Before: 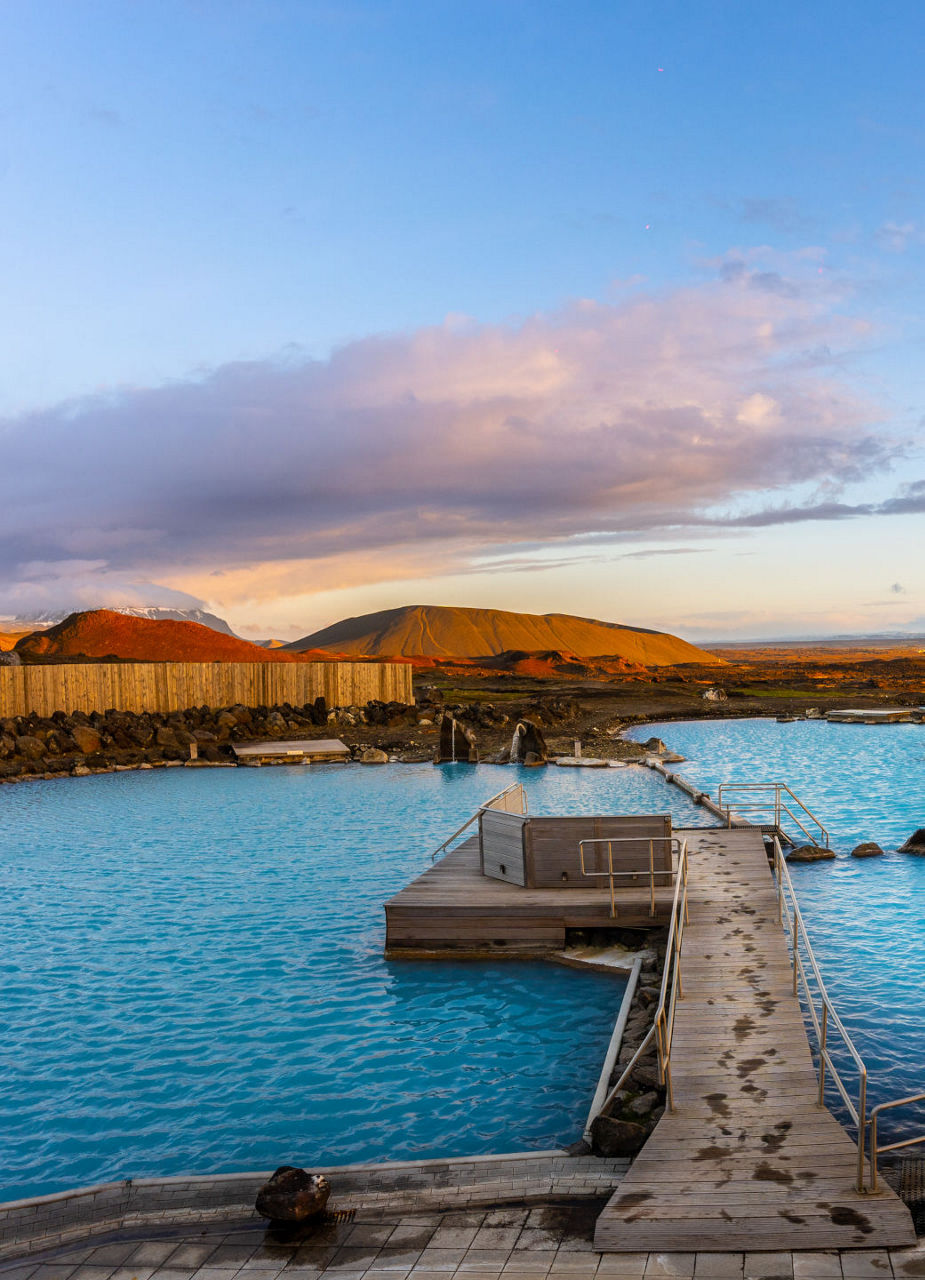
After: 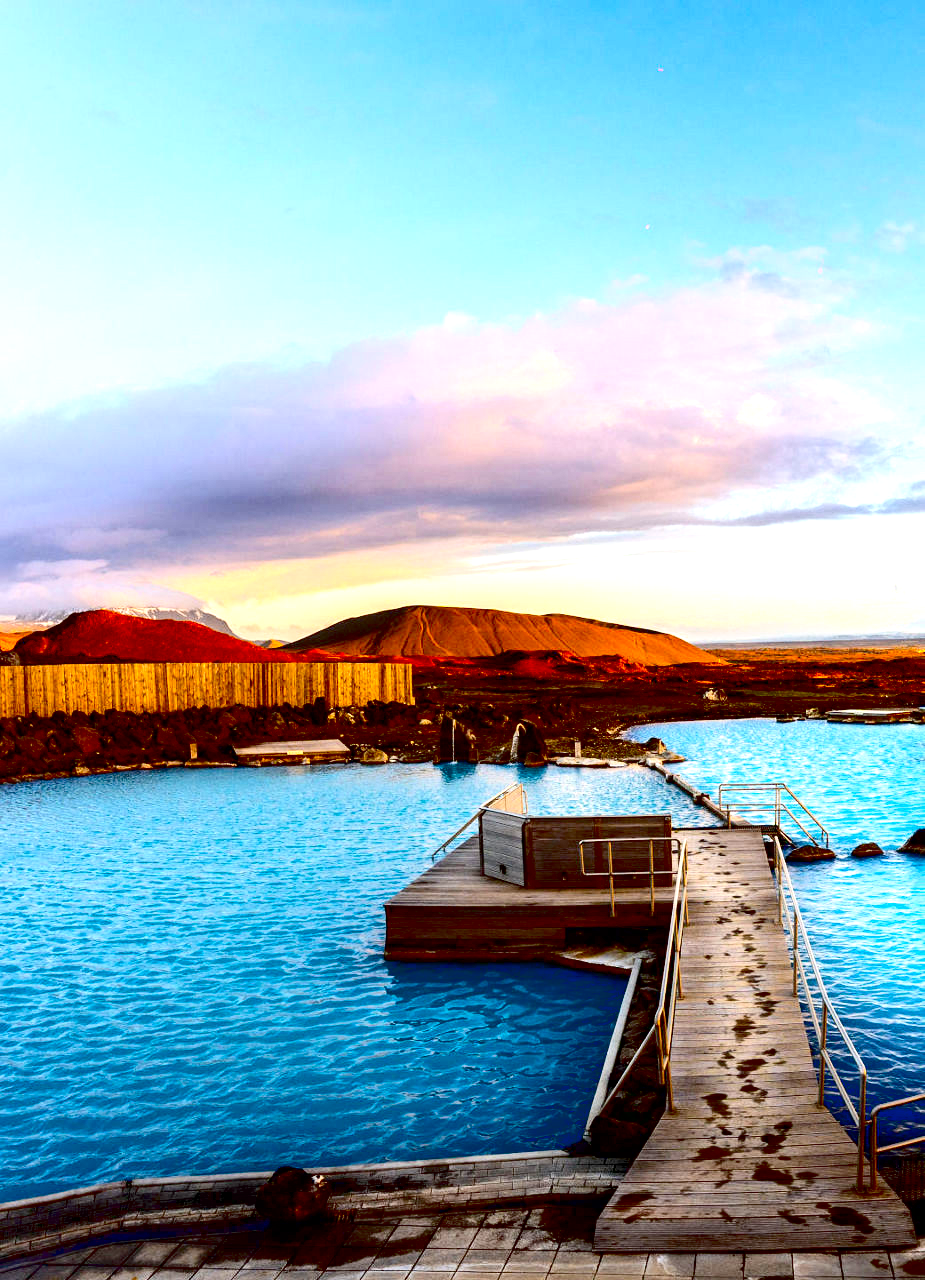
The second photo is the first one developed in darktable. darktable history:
exposure: black level correction 0.035, exposure 0.9 EV, compensate highlight preservation false
contrast brightness saturation: contrast 0.2, brightness -0.11, saturation 0.1
